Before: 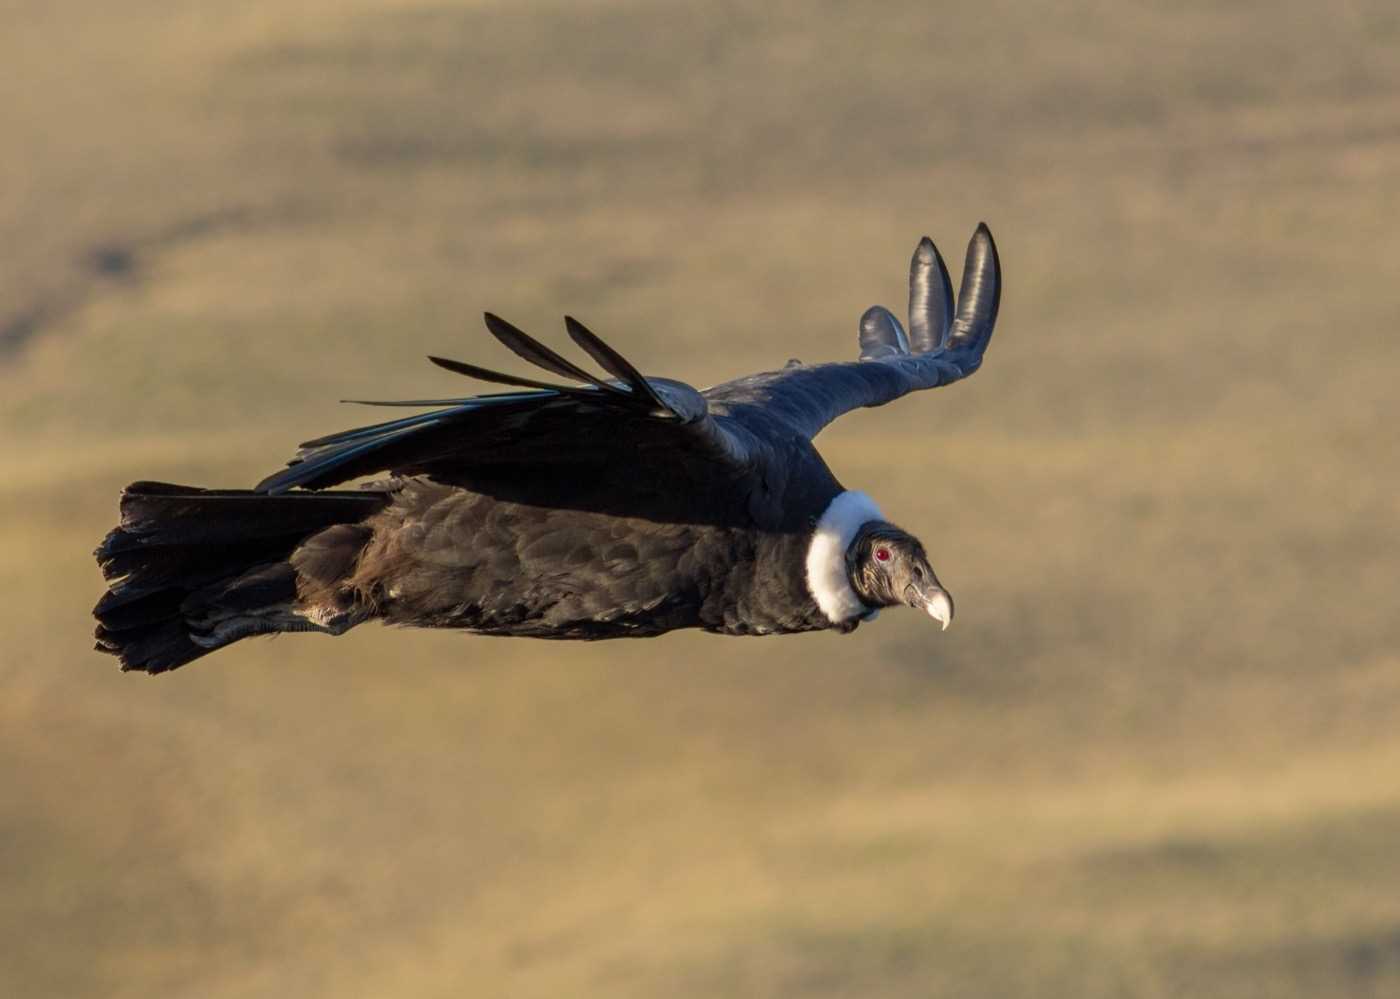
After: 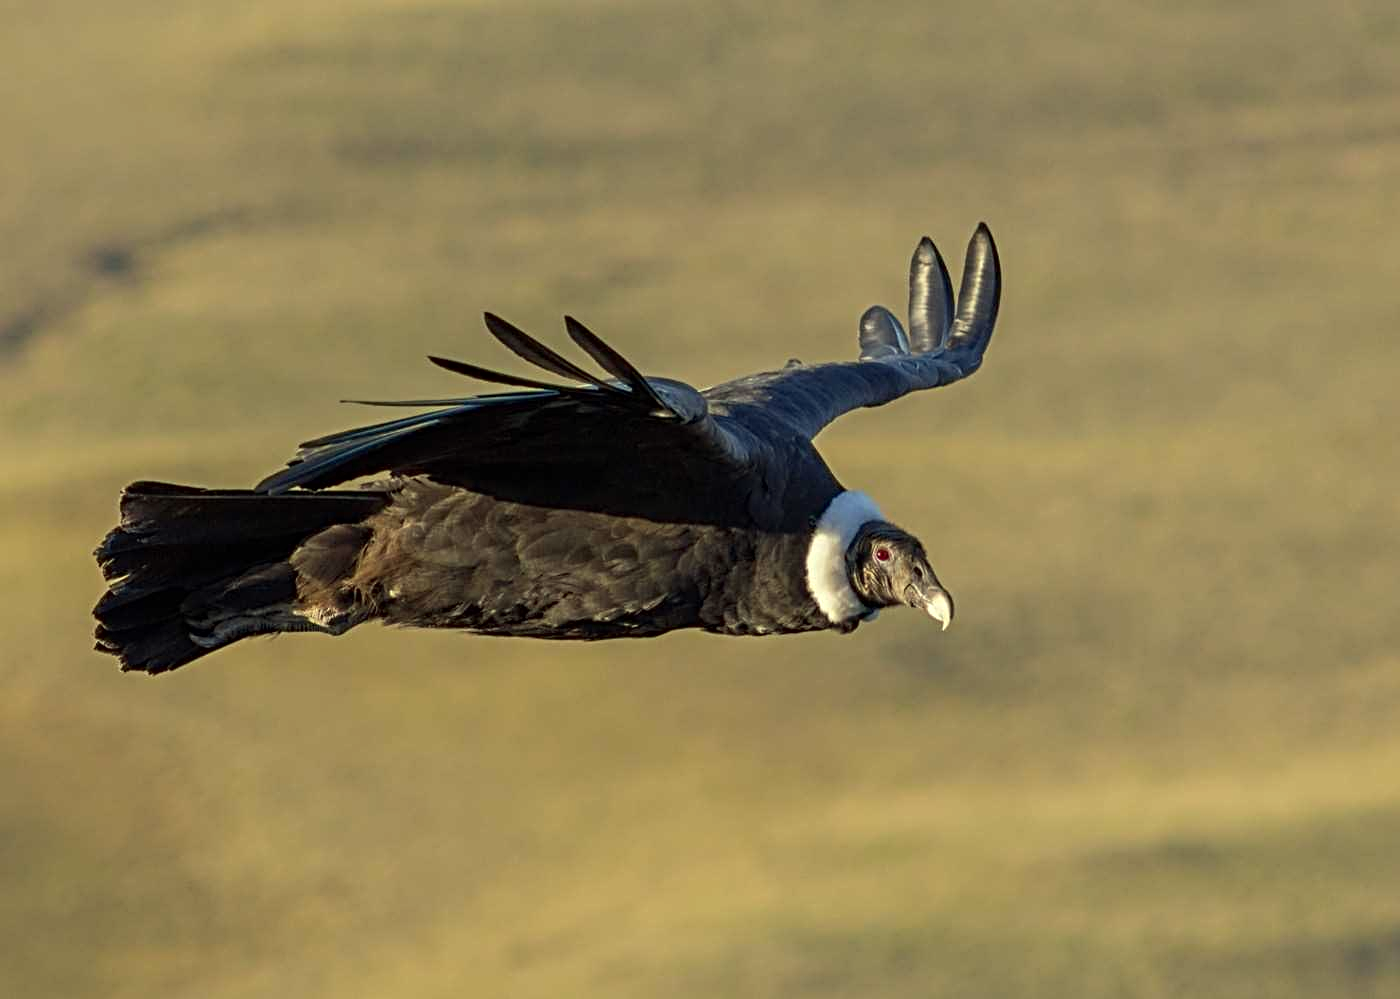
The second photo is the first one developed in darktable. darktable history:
color correction: highlights a* -5.94, highlights b* 11.19
sharpen: radius 4
